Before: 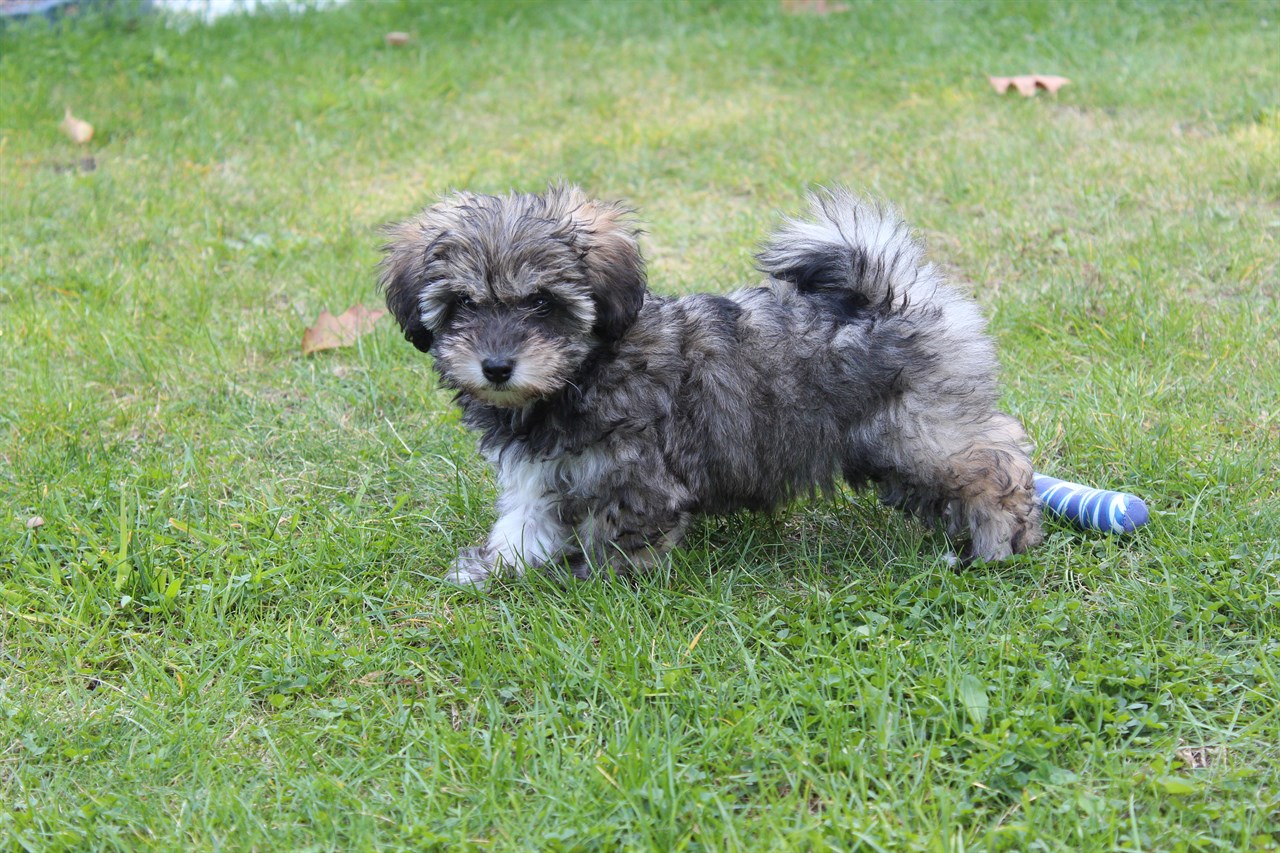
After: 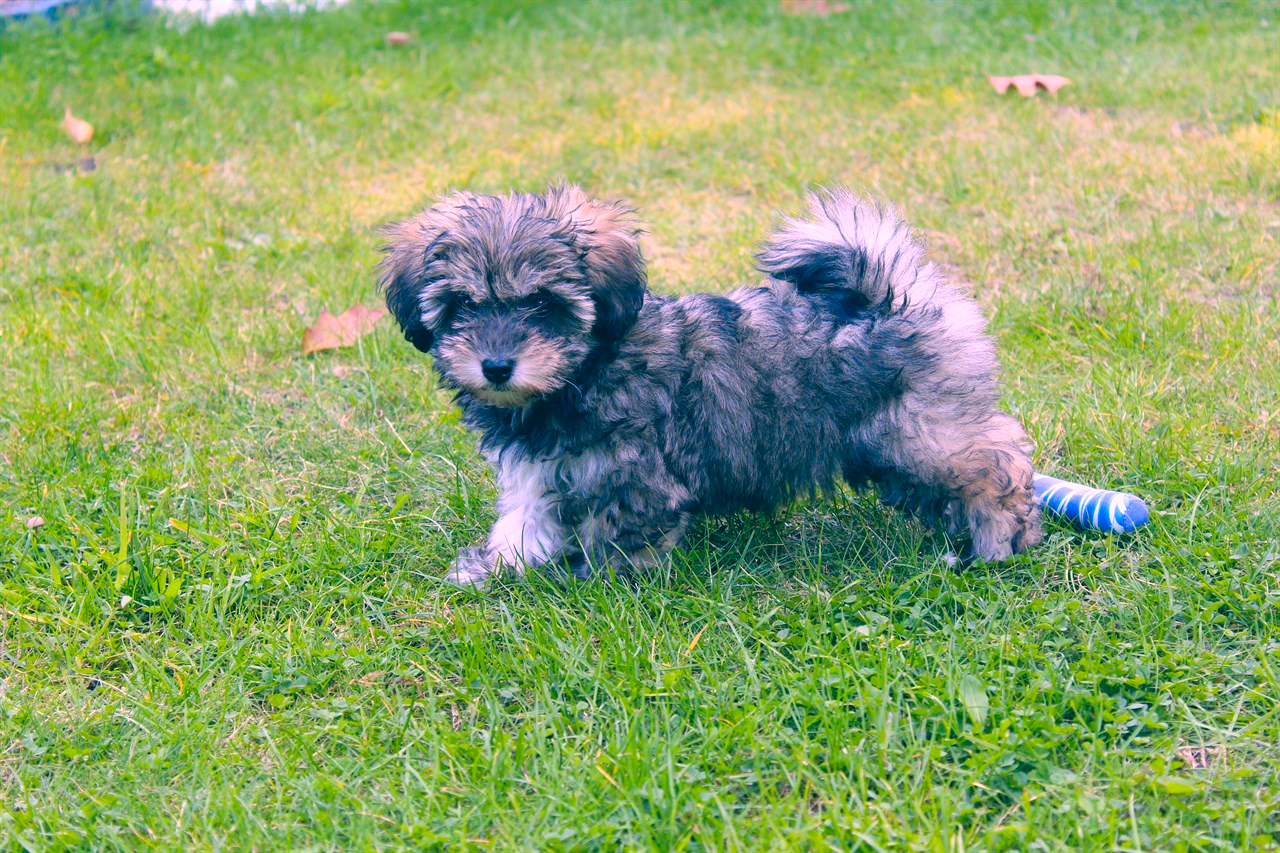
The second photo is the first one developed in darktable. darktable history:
color correction: highlights a* 16.26, highlights b* 0.342, shadows a* -15.28, shadows b* -14.25, saturation 1.5
exposure: exposure 0.127 EV, compensate highlight preservation false
